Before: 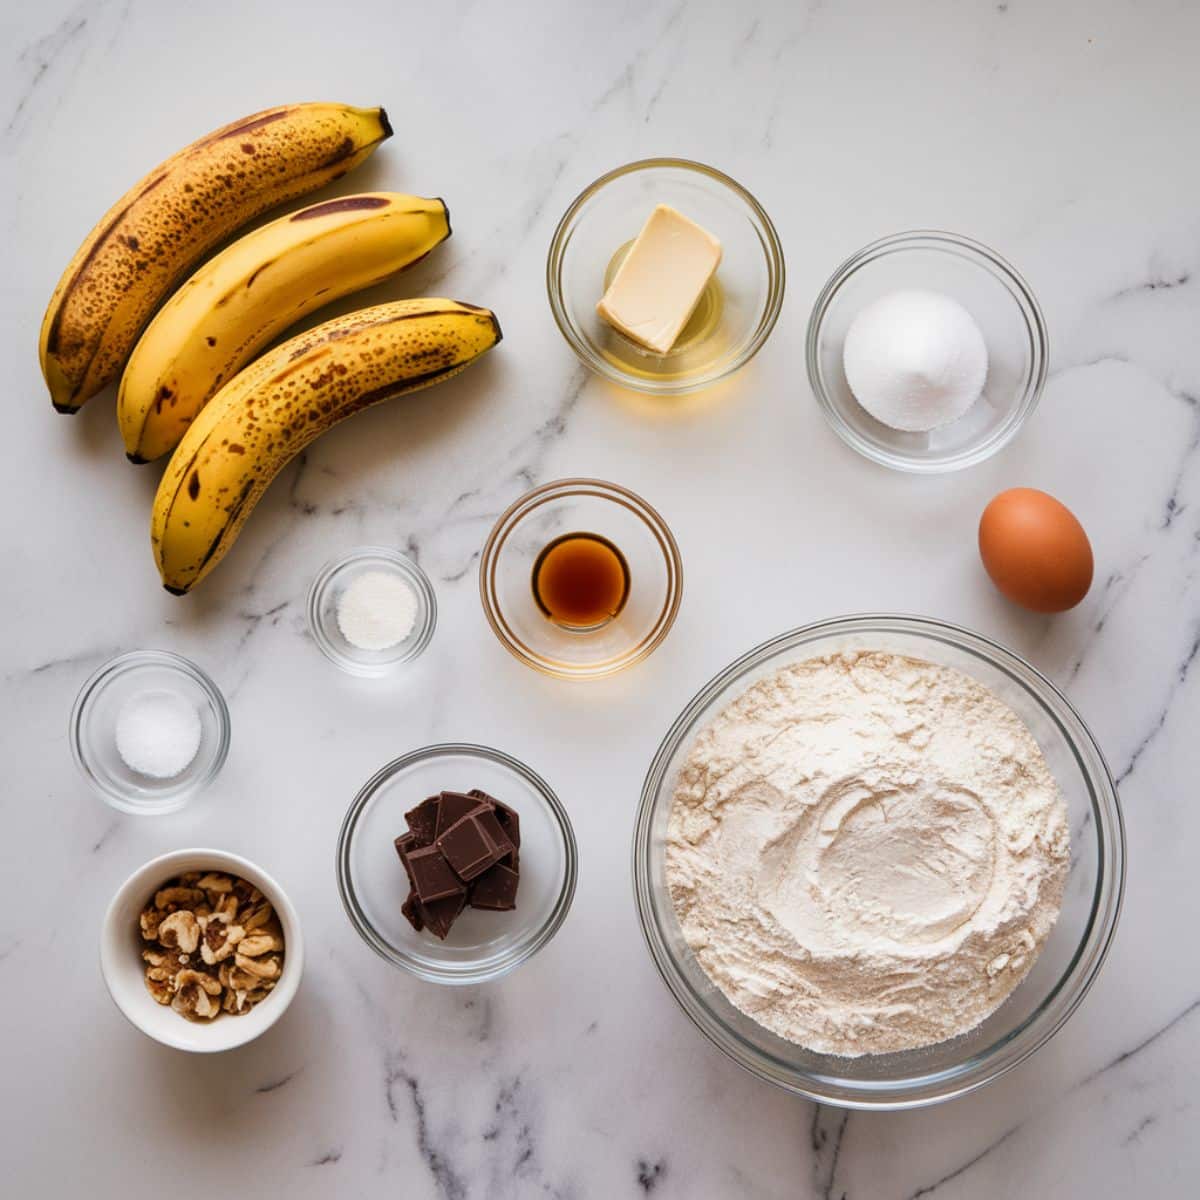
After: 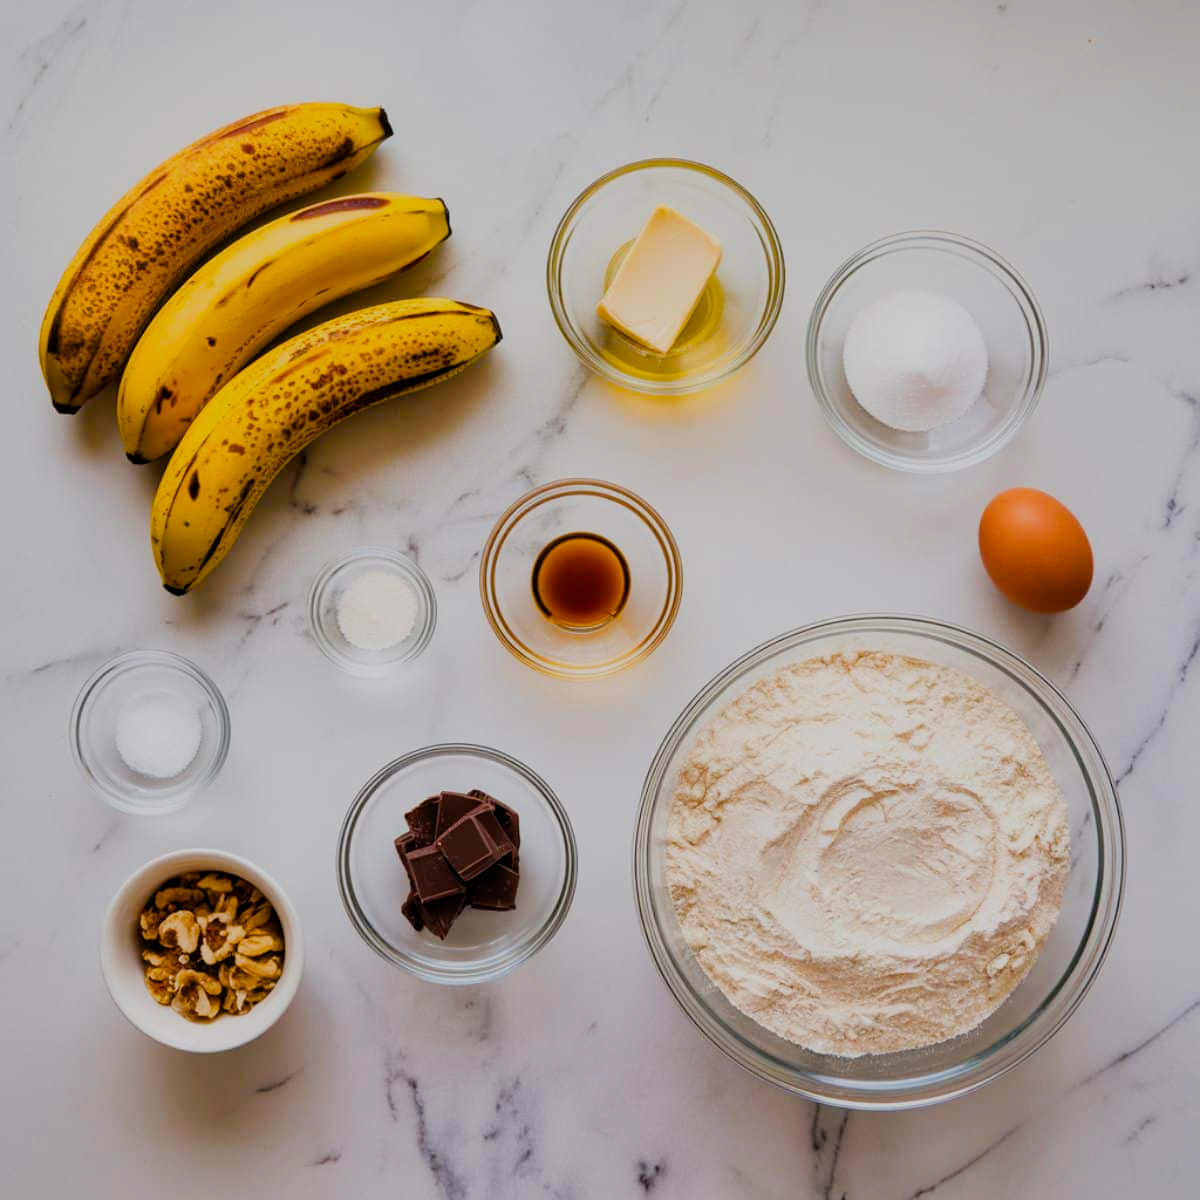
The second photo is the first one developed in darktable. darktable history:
color balance rgb: perceptual saturation grading › global saturation 37.036%, global vibrance 20%
filmic rgb: black relative exposure -7.29 EV, white relative exposure 5.08 EV, hardness 3.2, iterations of high-quality reconstruction 0
